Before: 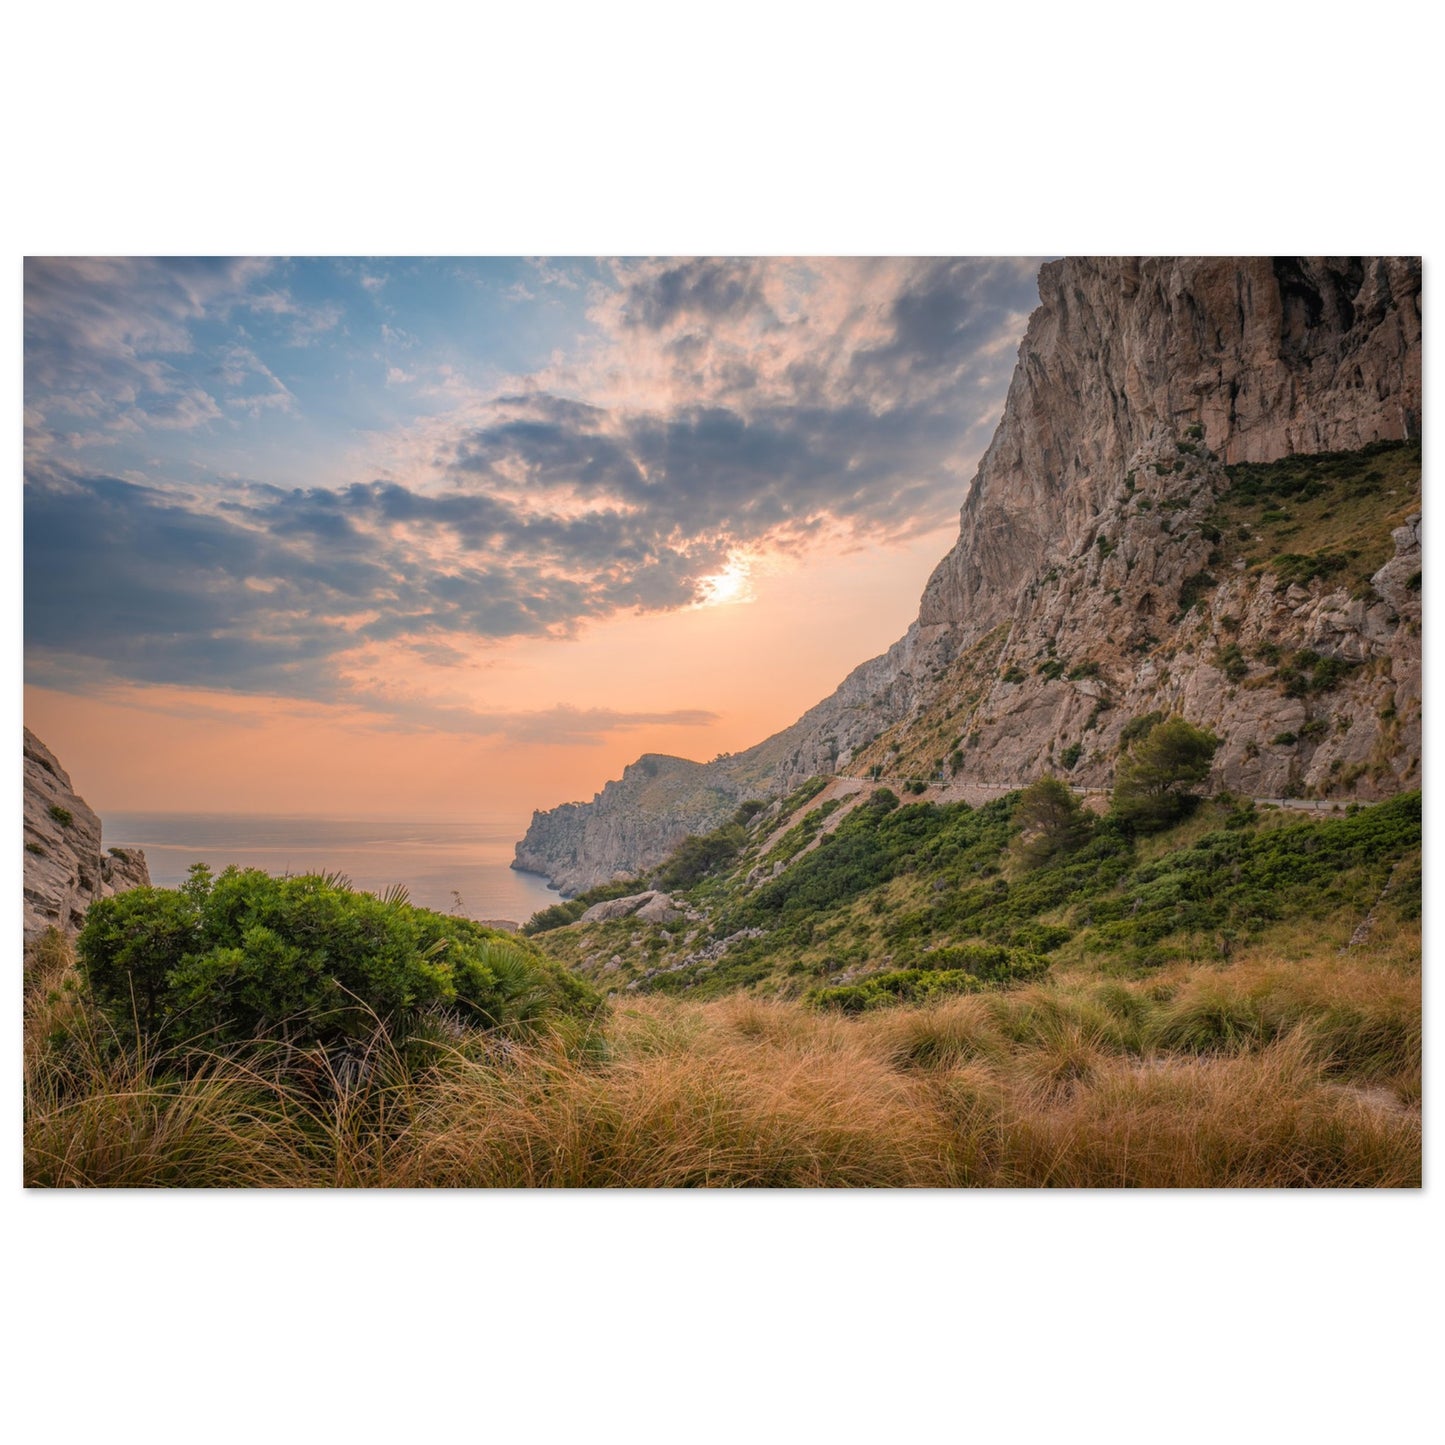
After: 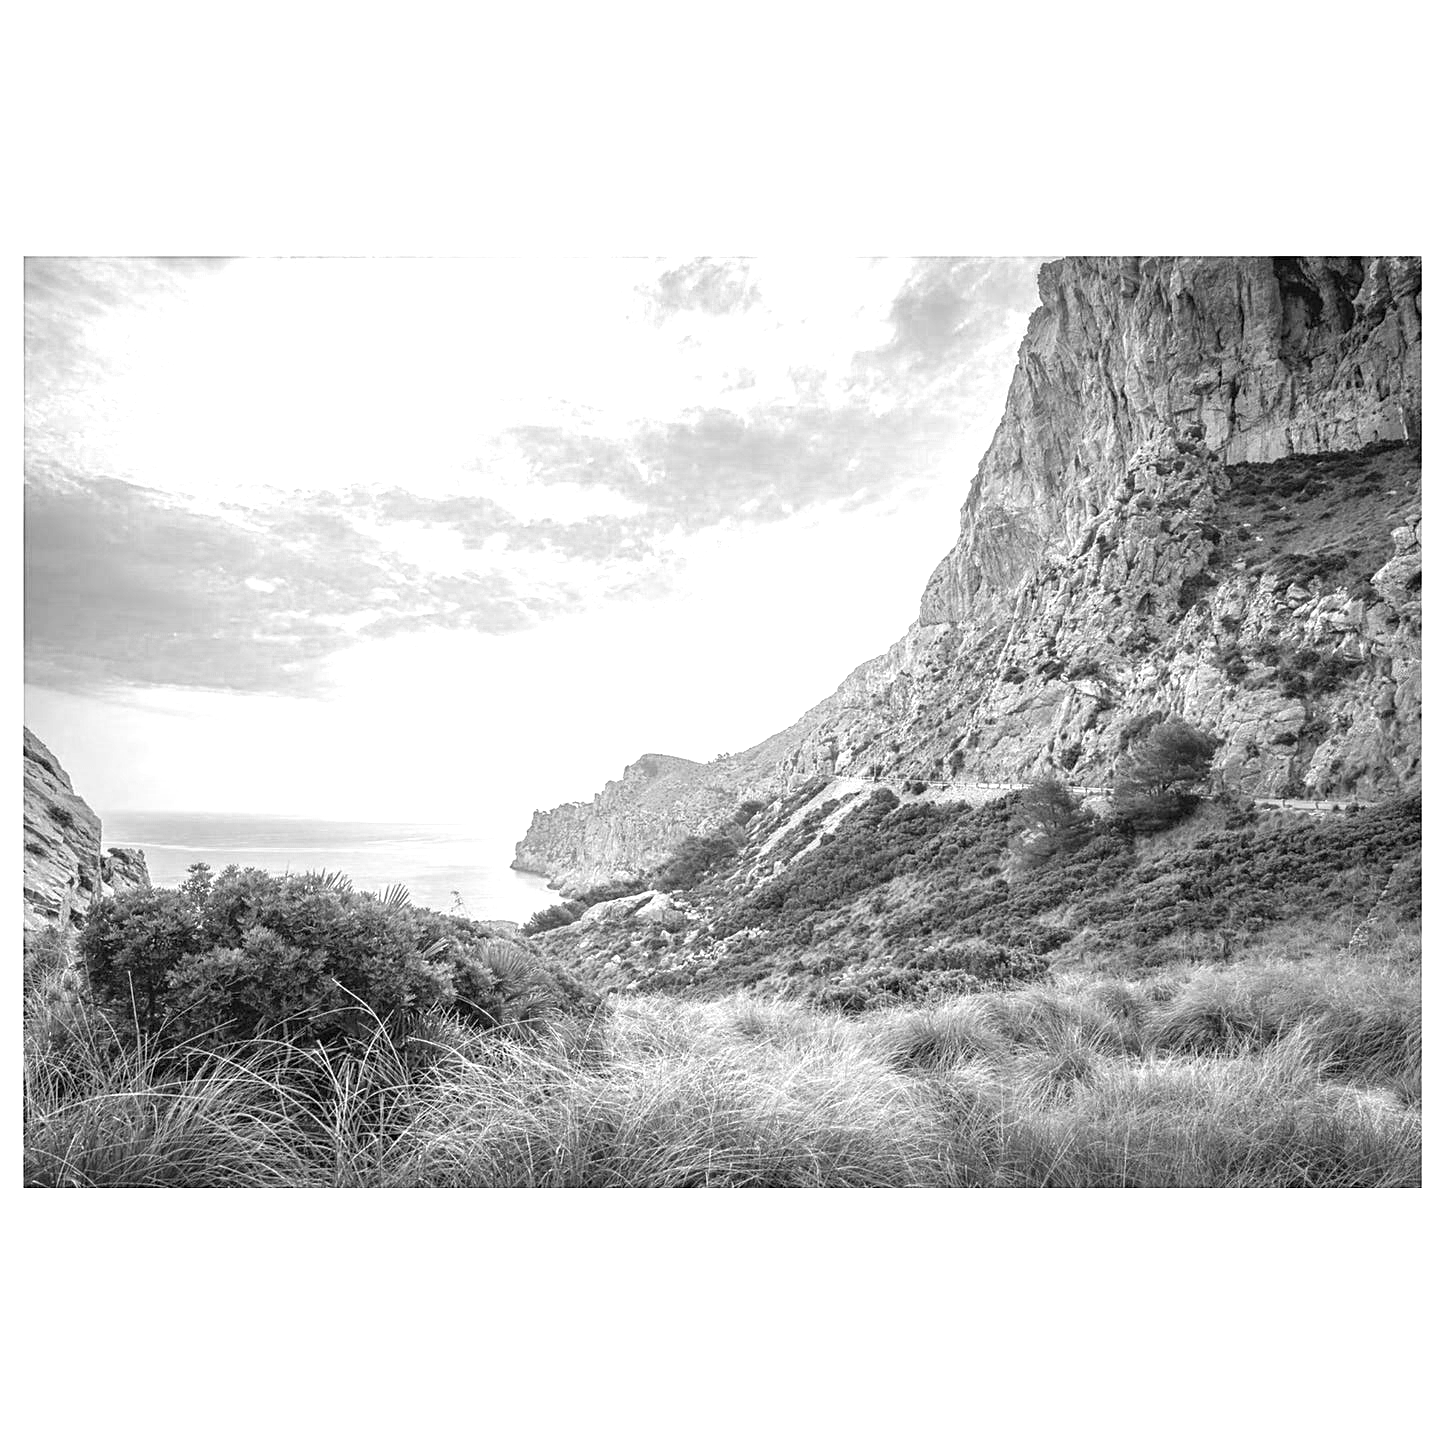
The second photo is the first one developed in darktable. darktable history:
sharpen: on, module defaults
color zones: curves: ch0 [(0, 0.613) (0.01, 0.613) (0.245, 0.448) (0.498, 0.529) (0.642, 0.665) (0.879, 0.777) (0.99, 0.613)]; ch1 [(0, 0) (0.143, 0) (0.286, 0) (0.429, 0) (0.571, 0) (0.714, 0) (0.857, 0)]
exposure: black level correction 0, exposure 1.589 EV, compensate highlight preservation false
